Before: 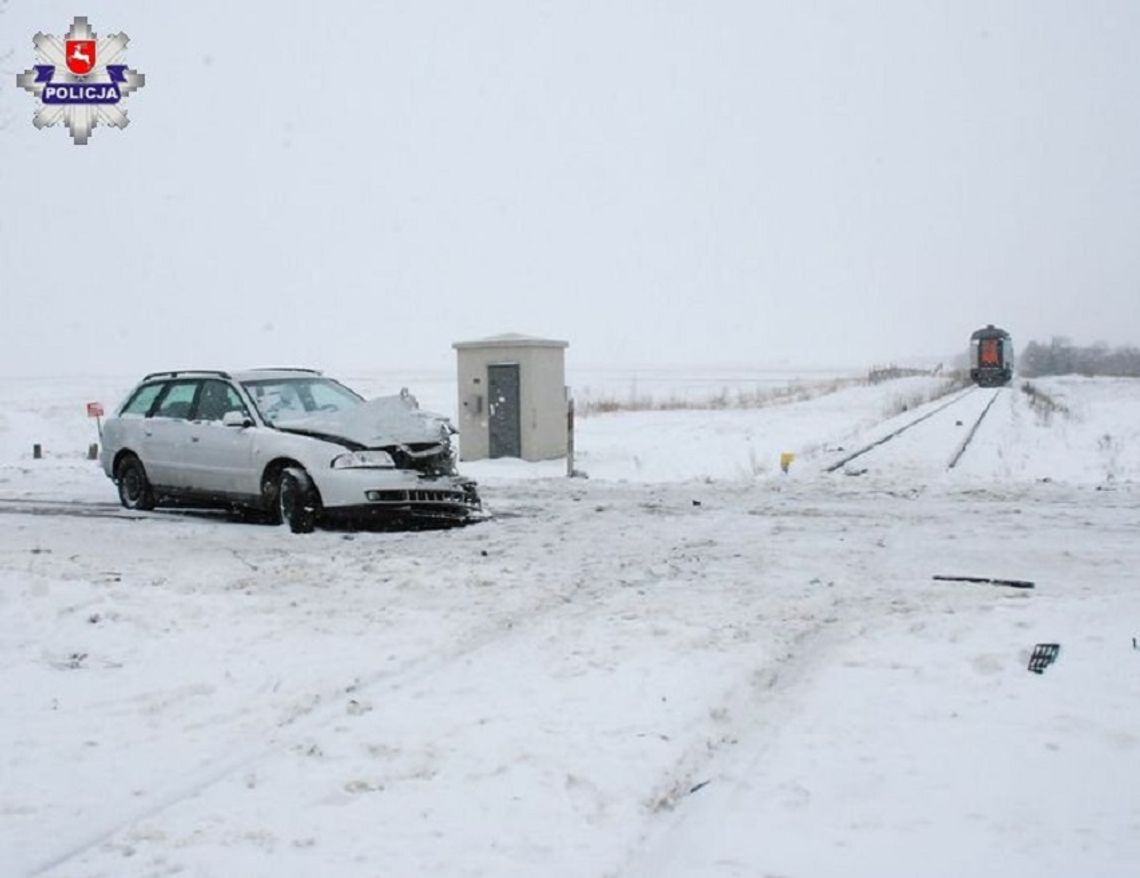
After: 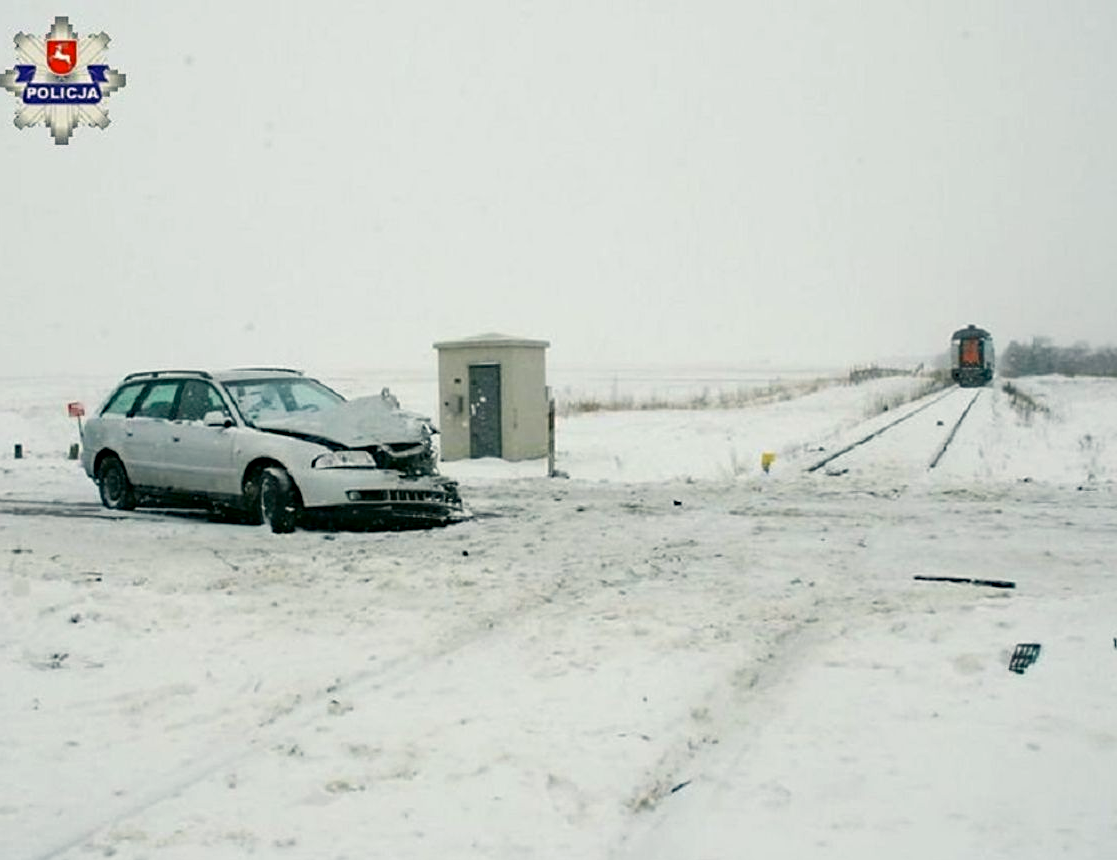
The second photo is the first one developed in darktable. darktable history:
haze removal: strength 0.29, distance 0.25, compatibility mode true, adaptive false
sharpen: amount 0.2
crop: left 1.743%, right 0.268%, bottom 2.011%
color correction: highlights a* -0.482, highlights b* 9.48, shadows a* -9.48, shadows b* 0.803
